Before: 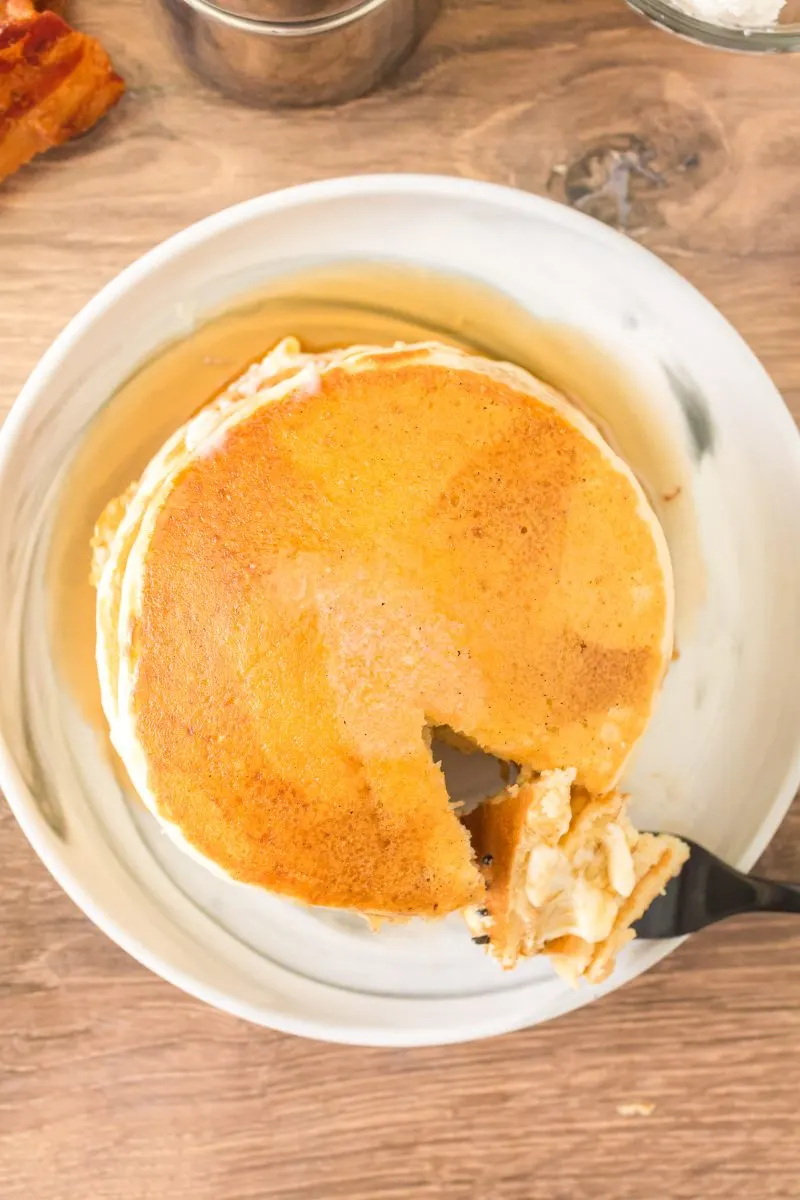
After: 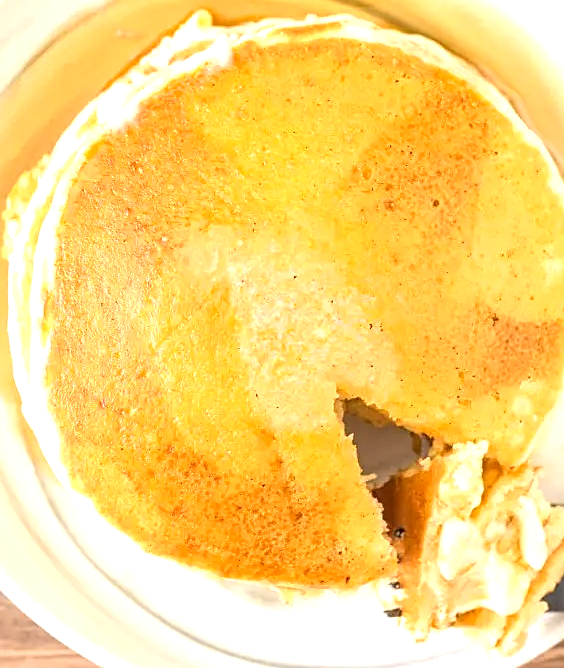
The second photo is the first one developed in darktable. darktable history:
crop: left 11.087%, top 27.26%, right 18.289%, bottom 17.058%
exposure: black level correction 0, exposure 0.592 EV, compensate highlight preservation false
sharpen: on, module defaults
local contrast: on, module defaults
